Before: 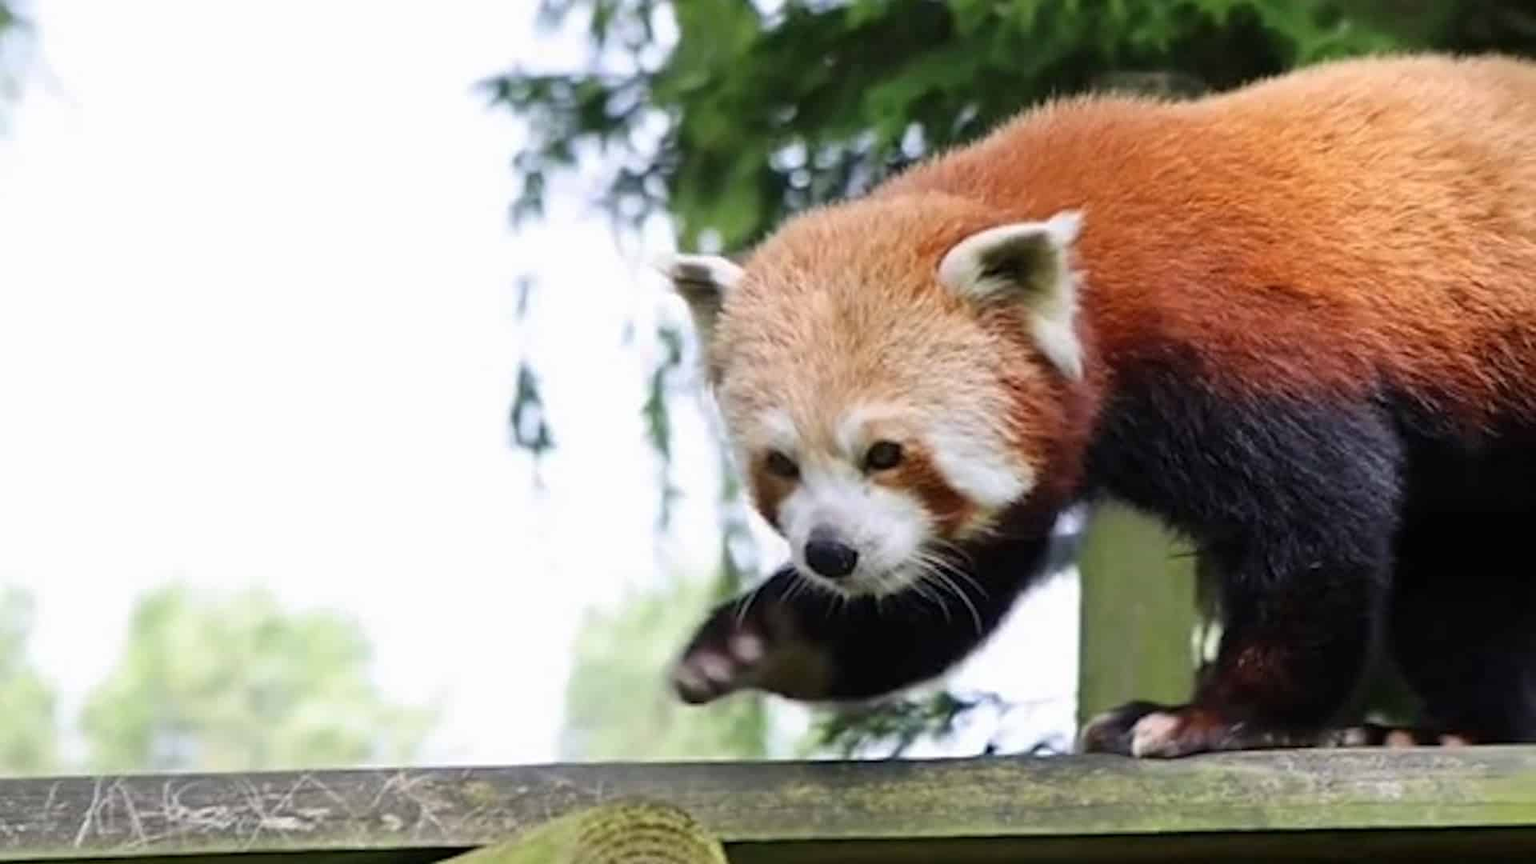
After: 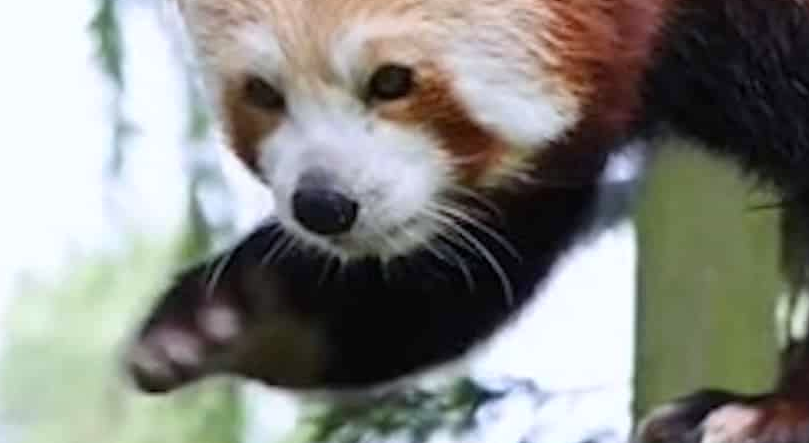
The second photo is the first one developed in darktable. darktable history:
white balance: red 0.98, blue 1.034
crop: left 37.221%, top 45.169%, right 20.63%, bottom 13.777%
tone equalizer: -7 EV 0.13 EV, smoothing diameter 25%, edges refinement/feathering 10, preserve details guided filter
